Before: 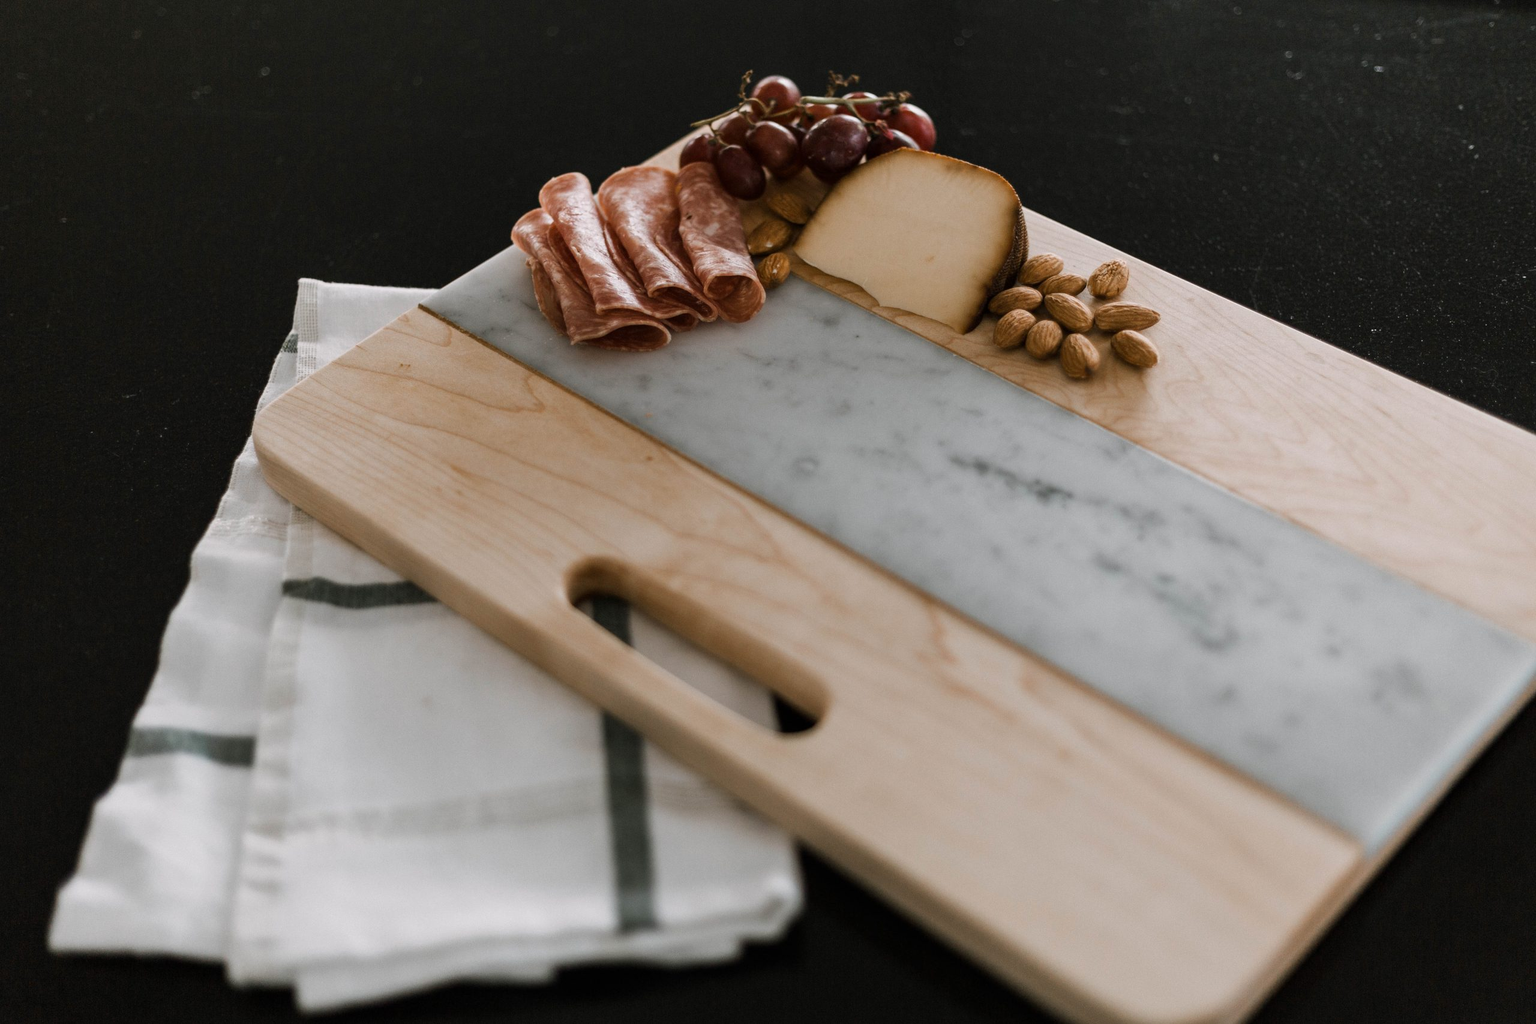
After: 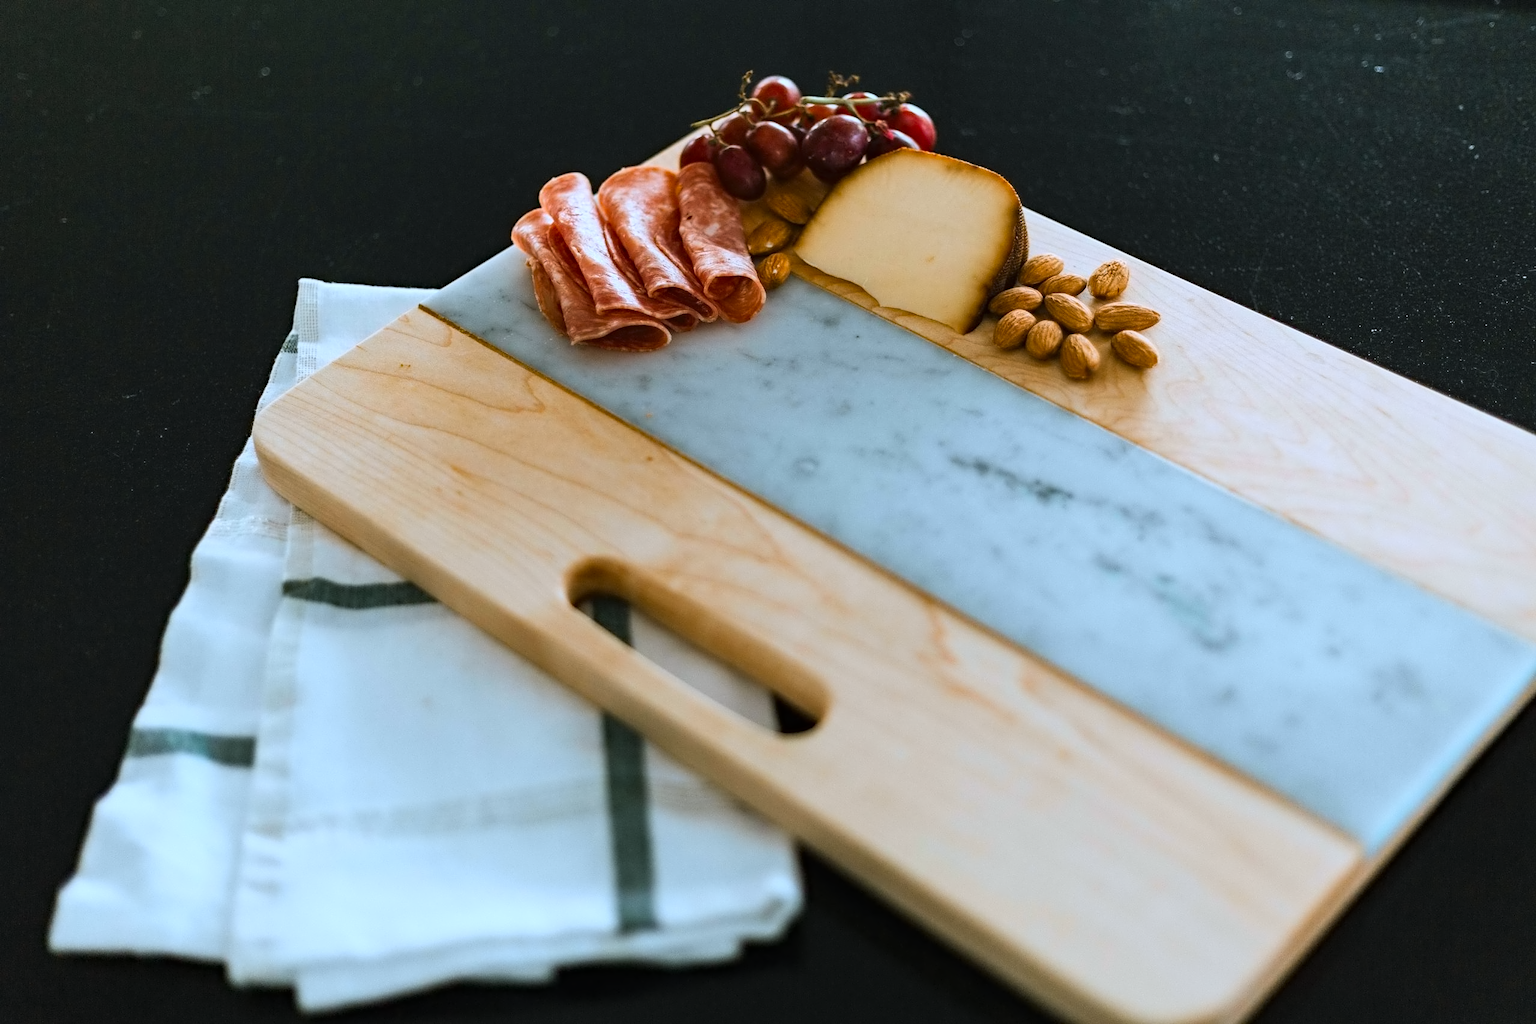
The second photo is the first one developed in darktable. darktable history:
haze removal: compatibility mode true, adaptive false
contrast brightness saturation: contrast 0.2, brightness 0.2, saturation 0.8
contrast equalizer: y [[0.5 ×4, 0.525, 0.667], [0.5 ×6], [0.5 ×6], [0 ×4, 0.042, 0], [0, 0, 0.004, 0.1, 0.191, 0.131]]
color calibration: illuminant F (fluorescent), F source F9 (Cool White Deluxe 4150 K) – high CRI, x 0.374, y 0.373, temperature 4158.34 K
